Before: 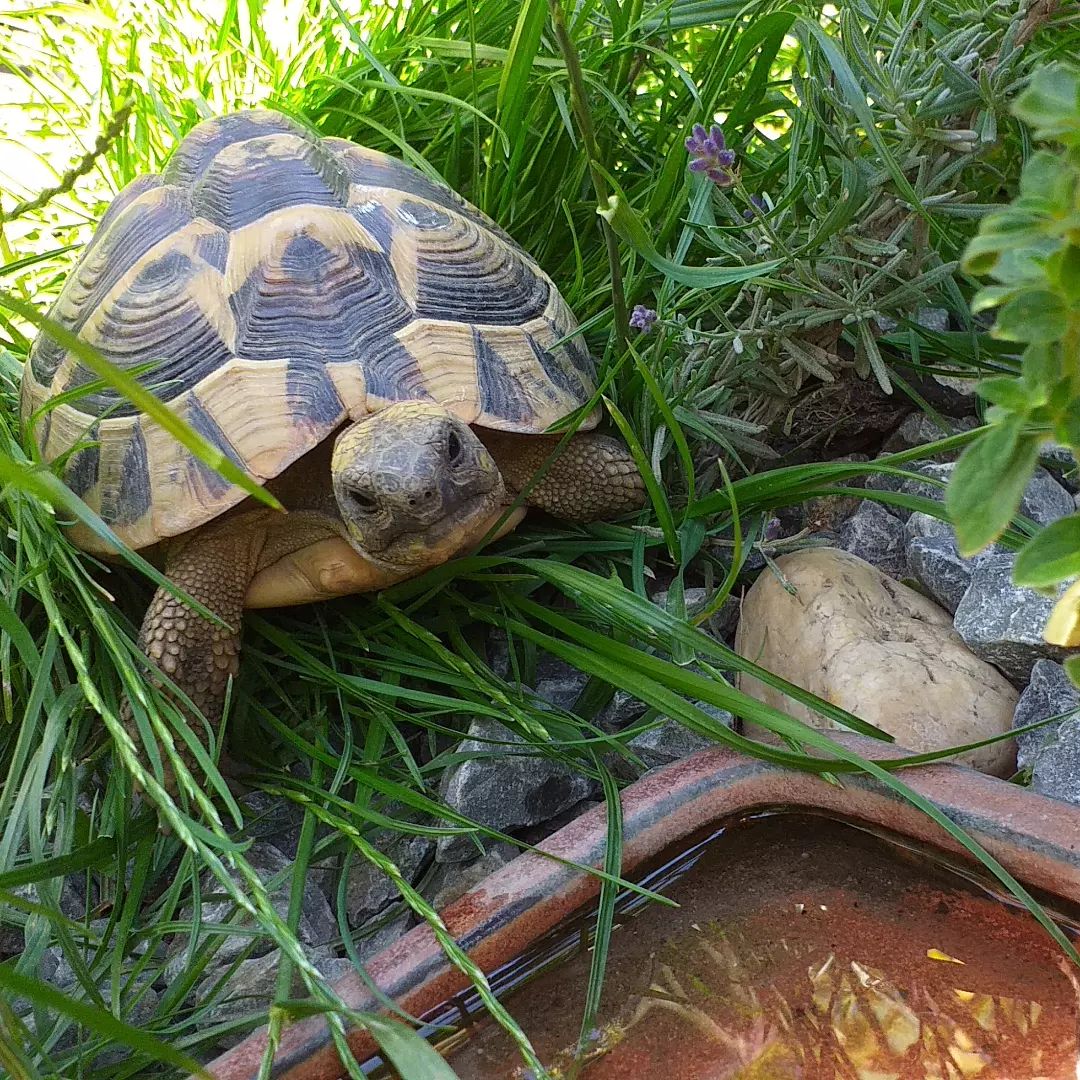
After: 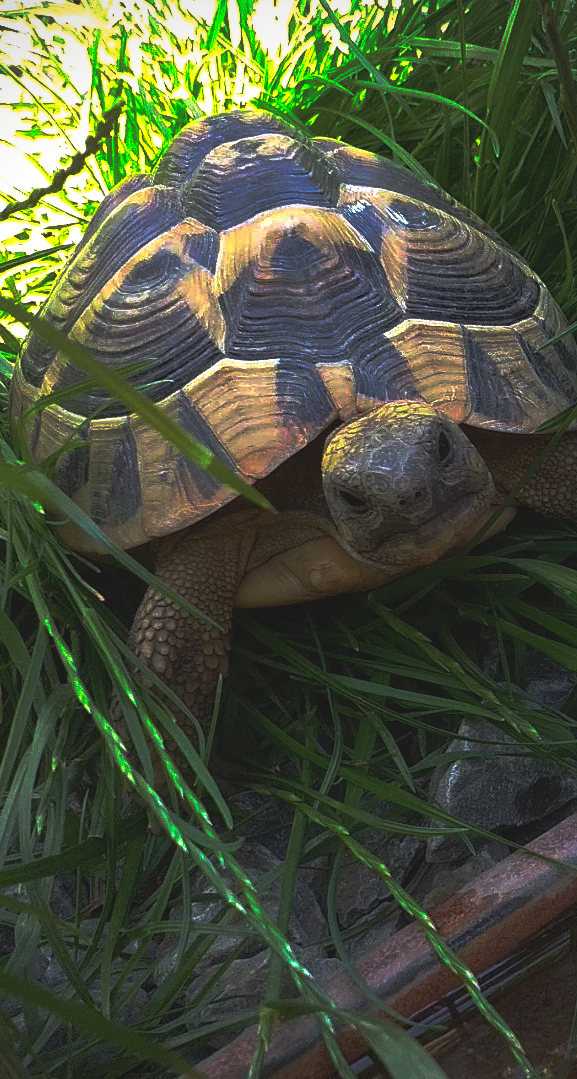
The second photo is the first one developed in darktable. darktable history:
vignetting: fall-off start 74.74%, fall-off radius 65.96%, dithering 8-bit output, unbound false
crop: left 0.979%, right 45.568%, bottom 0.086%
base curve: curves: ch0 [(0, 0) (0.564, 0.291) (0.802, 0.731) (1, 1)], preserve colors none
tone curve: curves: ch0 [(0, 0.081) (0.483, 0.453) (0.881, 0.992)], preserve colors none
